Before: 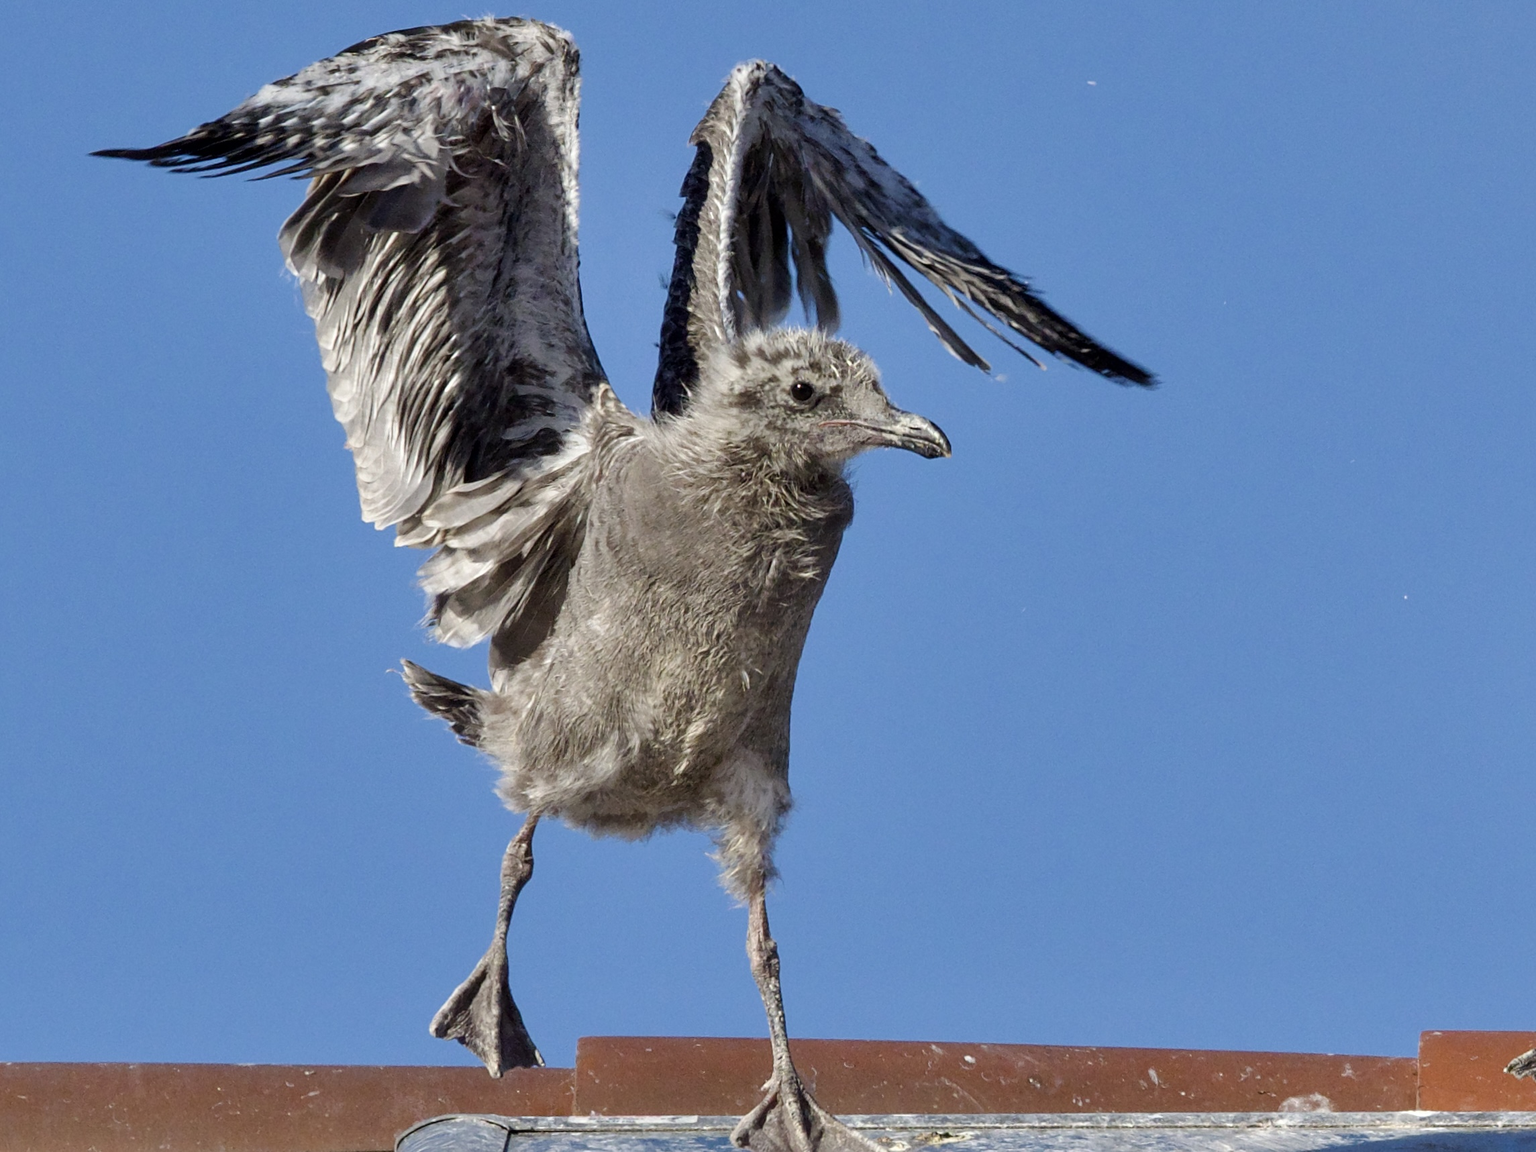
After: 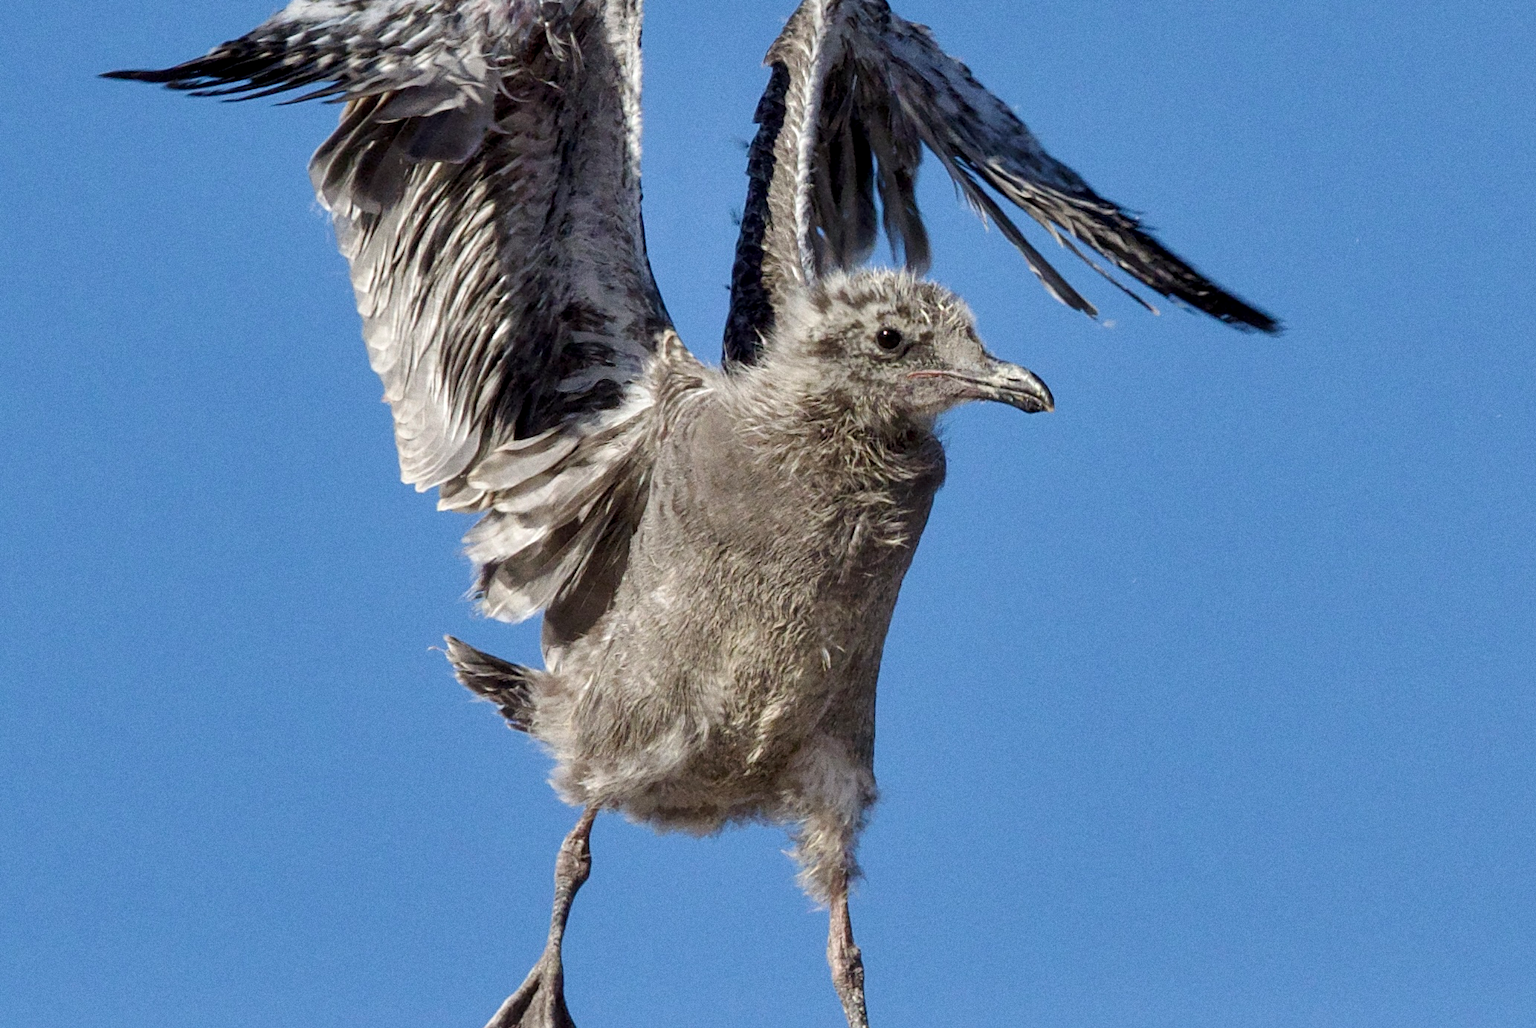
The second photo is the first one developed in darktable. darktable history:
grain: on, module defaults
local contrast: highlights 100%, shadows 100%, detail 120%, midtone range 0.2
crop: top 7.49%, right 9.717%, bottom 11.943%
